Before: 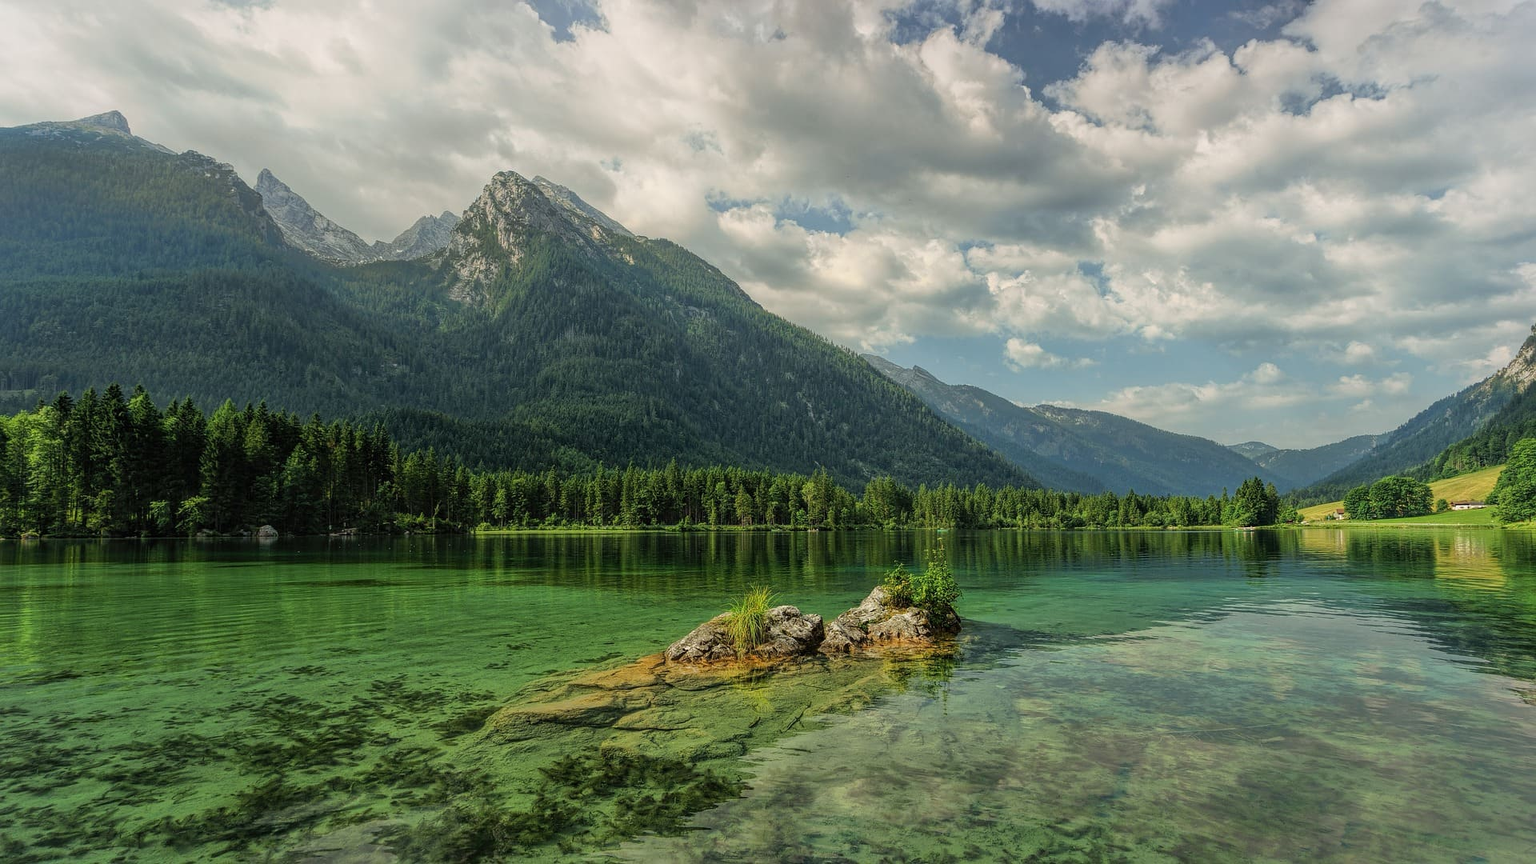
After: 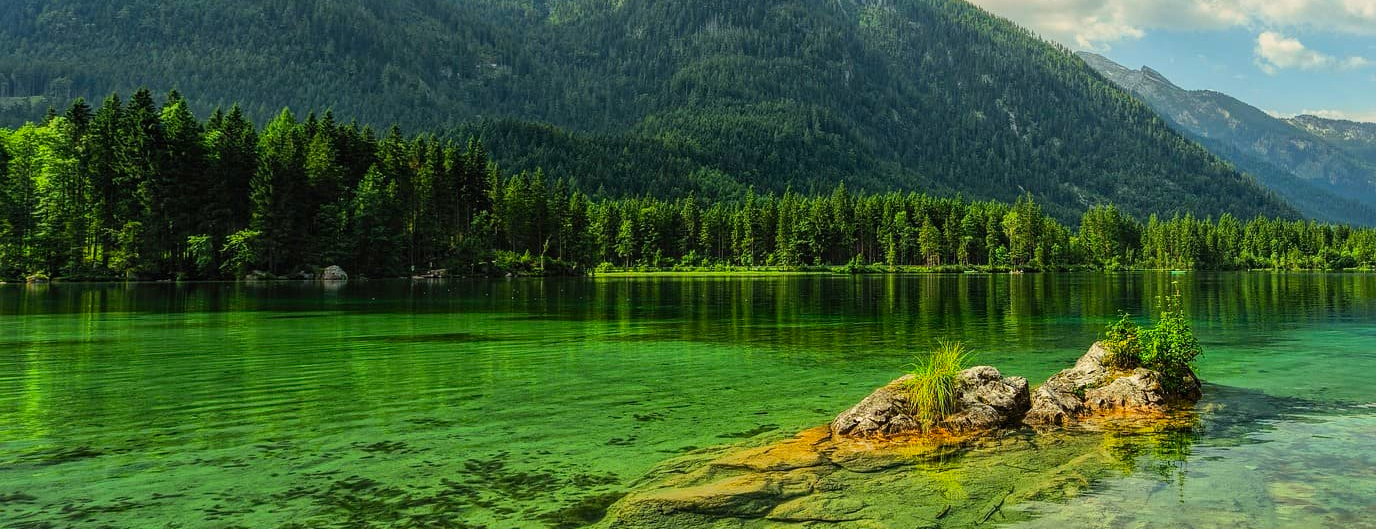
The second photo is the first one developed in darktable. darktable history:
contrast brightness saturation: contrast 0.203, brightness 0.141, saturation 0.143
crop: top 36.292%, right 28.311%, bottom 14.697%
levels: levels [0, 0.51, 1]
color correction: highlights b* -0.012, saturation 1.34
